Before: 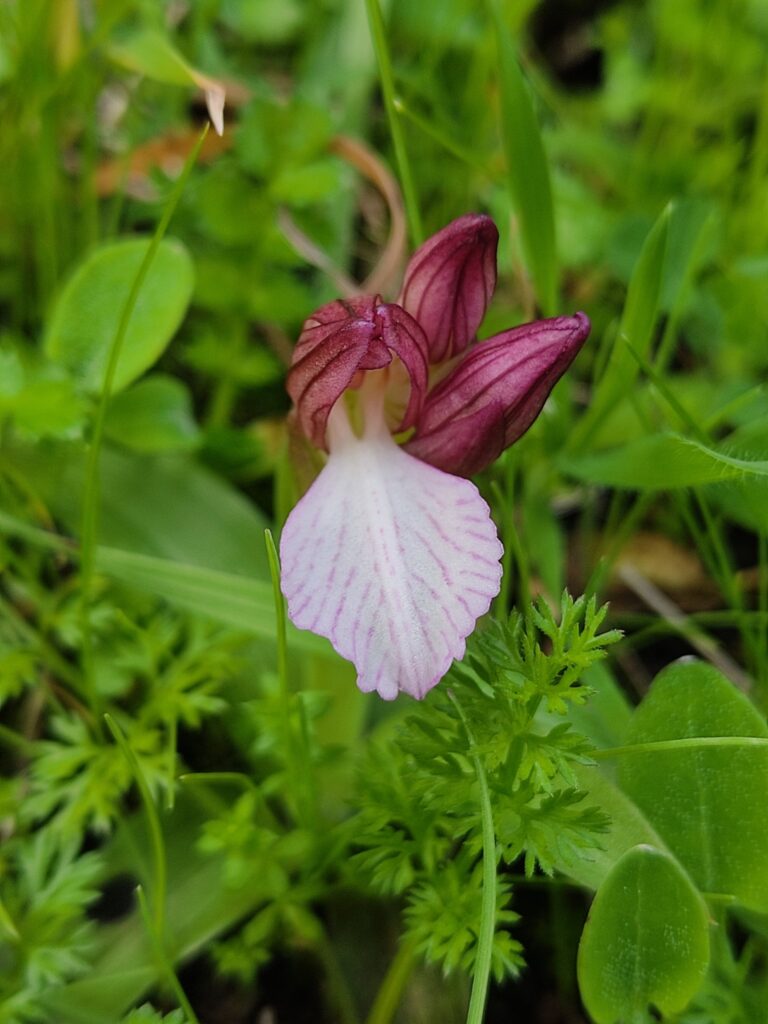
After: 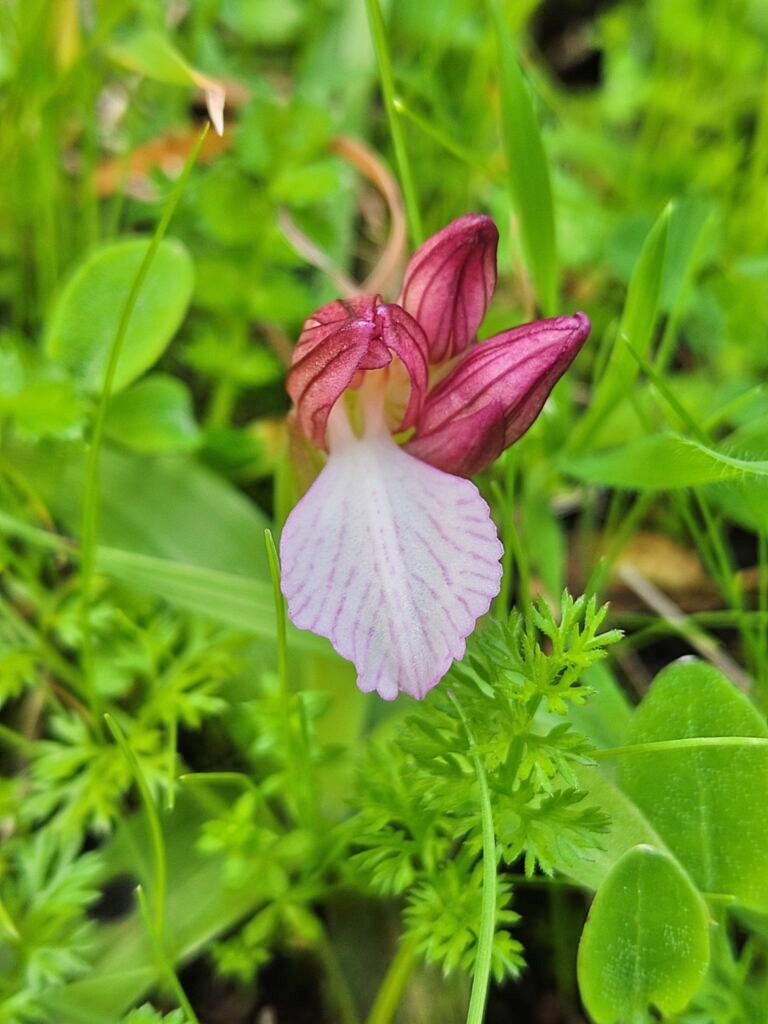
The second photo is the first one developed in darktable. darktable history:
rgb curve: curves: ch0 [(0, 0) (0.093, 0.159) (0.241, 0.265) (0.414, 0.42) (1, 1)], compensate middle gray true, preserve colors basic power
tone equalizer: -7 EV 0.15 EV, -6 EV 0.6 EV, -5 EV 1.15 EV, -4 EV 1.33 EV, -3 EV 1.15 EV, -2 EV 0.6 EV, -1 EV 0.15 EV, mask exposure compensation -0.5 EV
